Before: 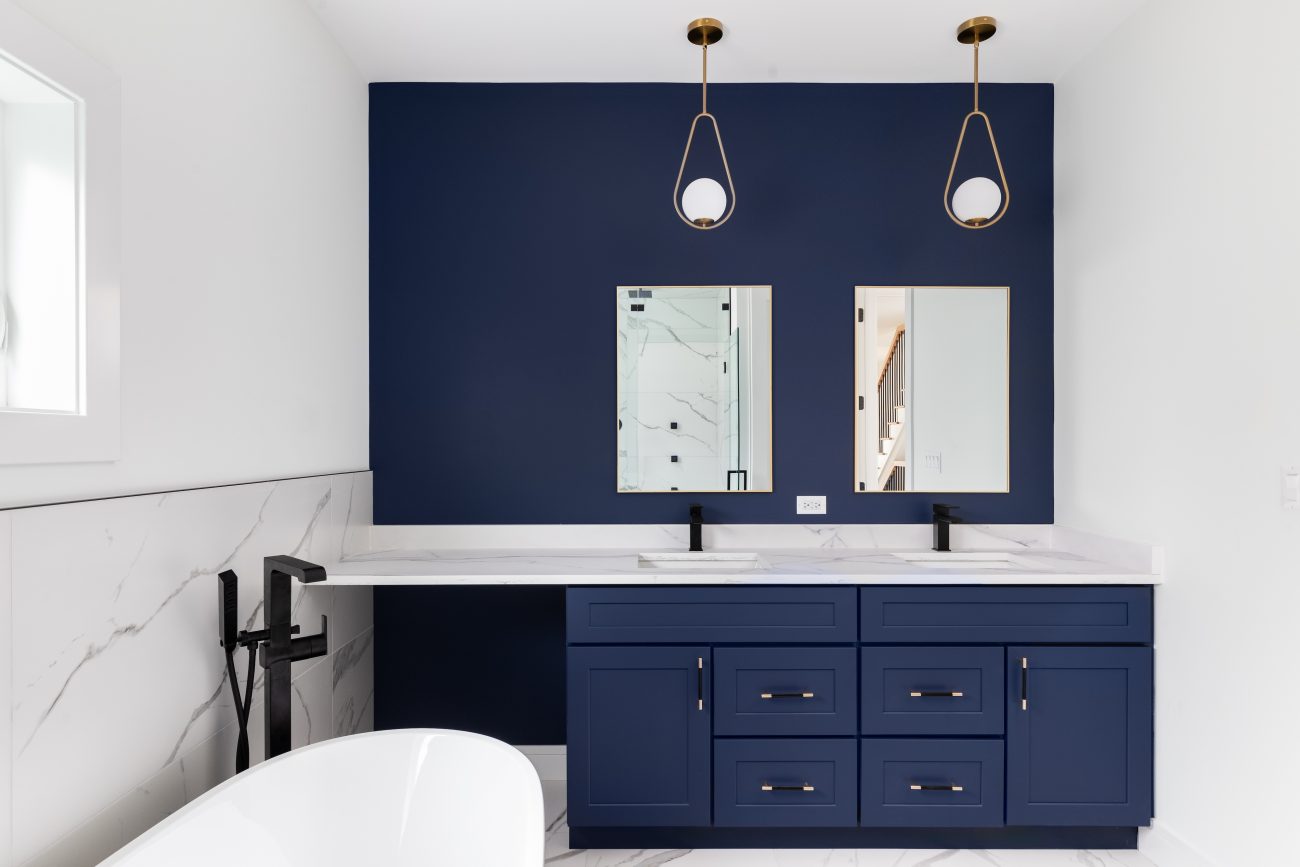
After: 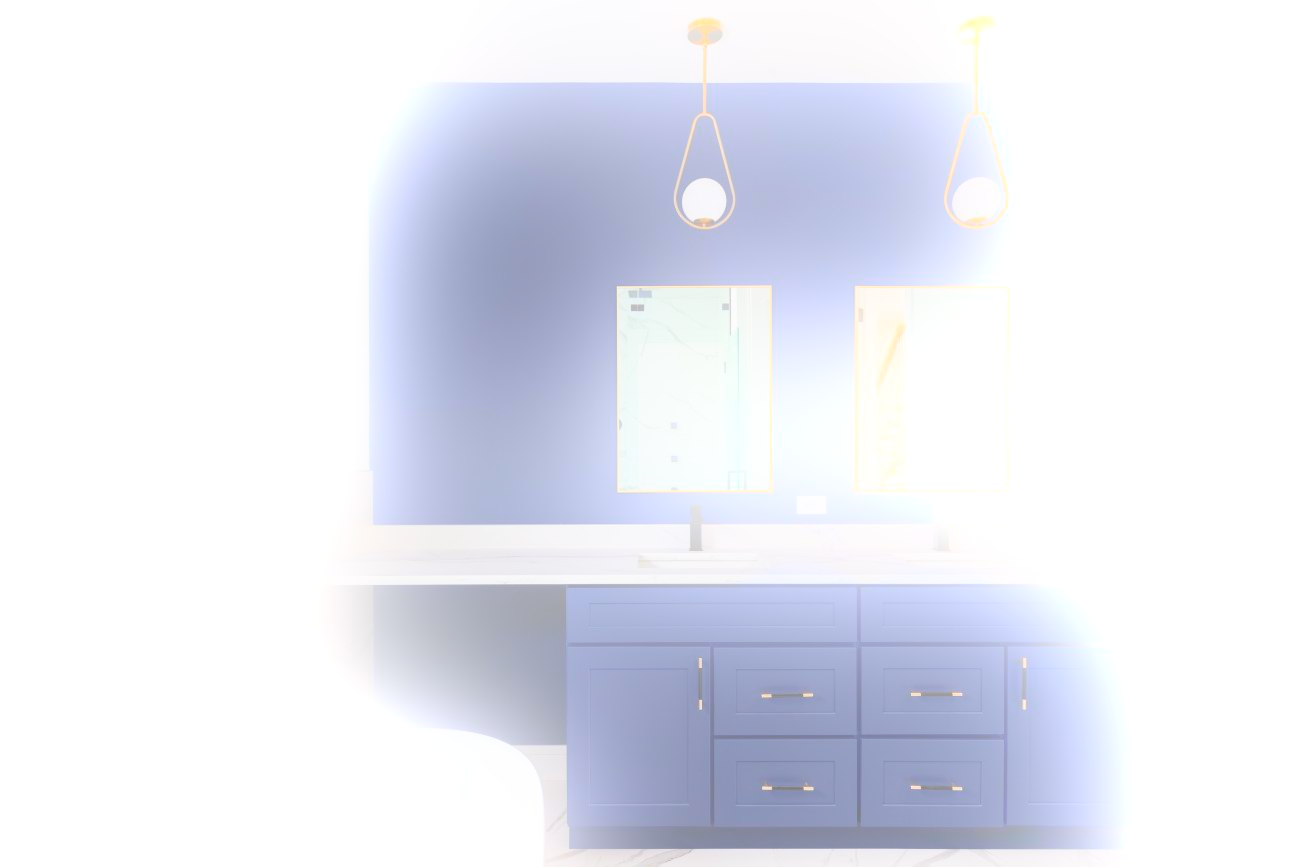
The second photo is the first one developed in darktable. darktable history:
bloom: size 25%, threshold 5%, strength 90%
sharpen: radius 2.883, amount 0.868, threshold 47.523
